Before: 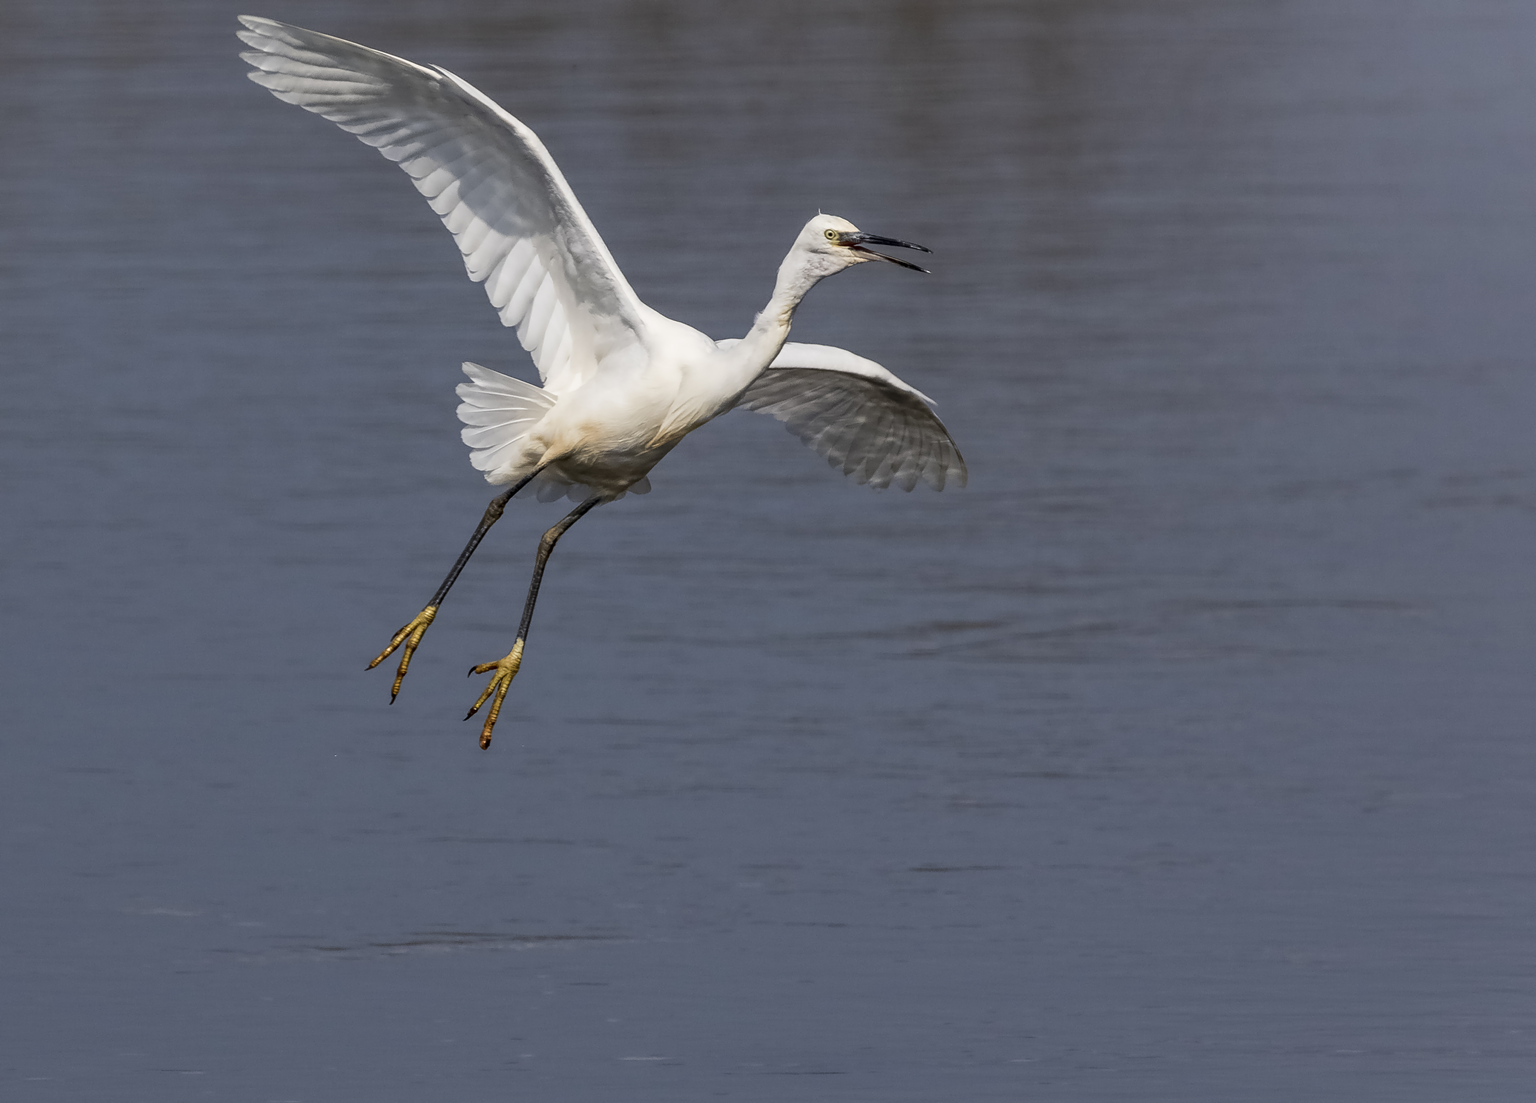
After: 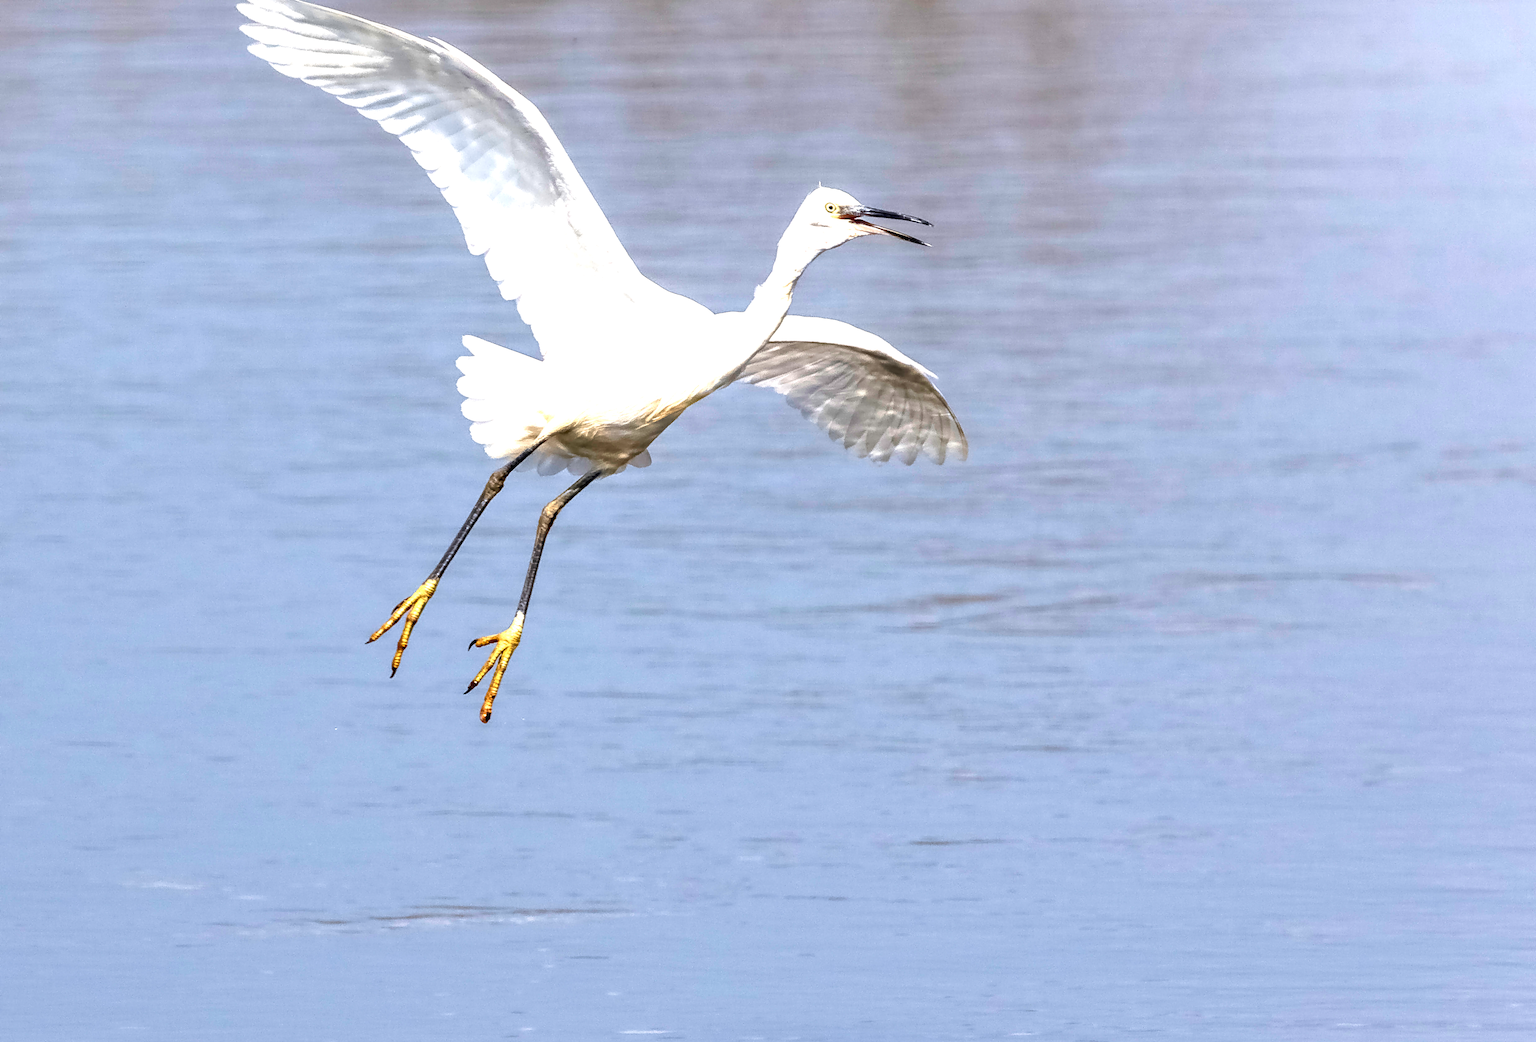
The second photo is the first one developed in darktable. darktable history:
exposure: black level correction 0, exposure 1.1 EV, compensate exposure bias true, compensate highlight preservation false
velvia: on, module defaults
crop and rotate: top 2.479%, bottom 3.018%
